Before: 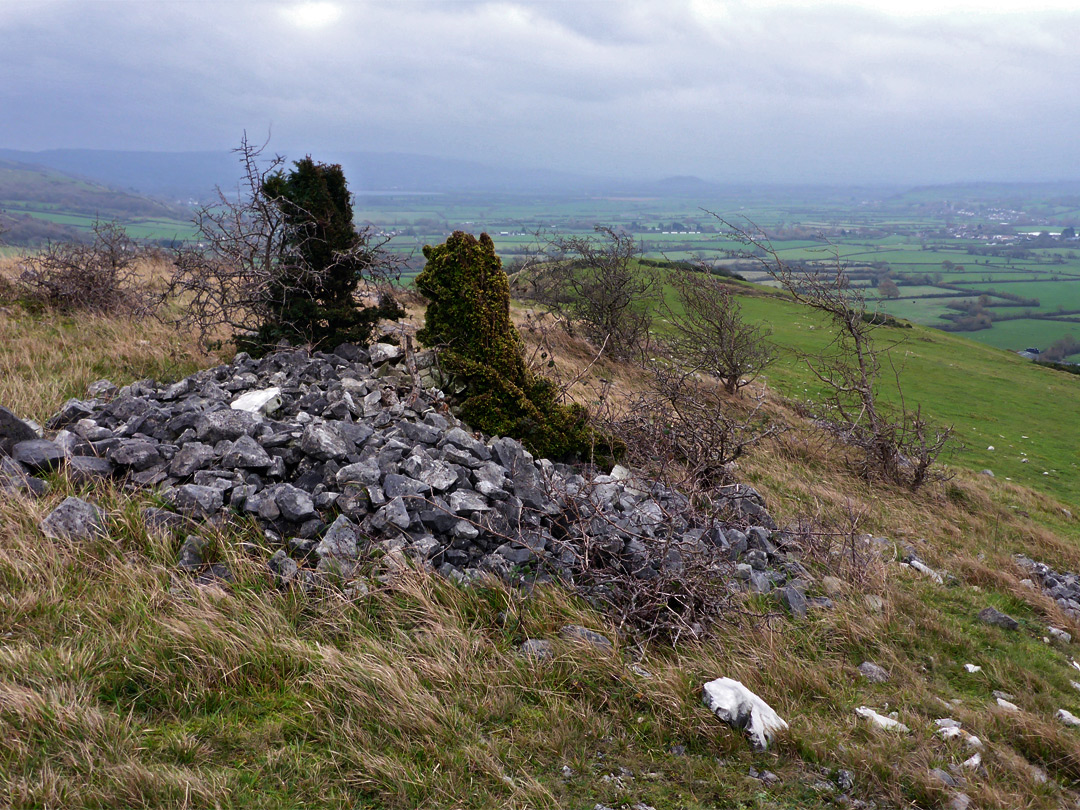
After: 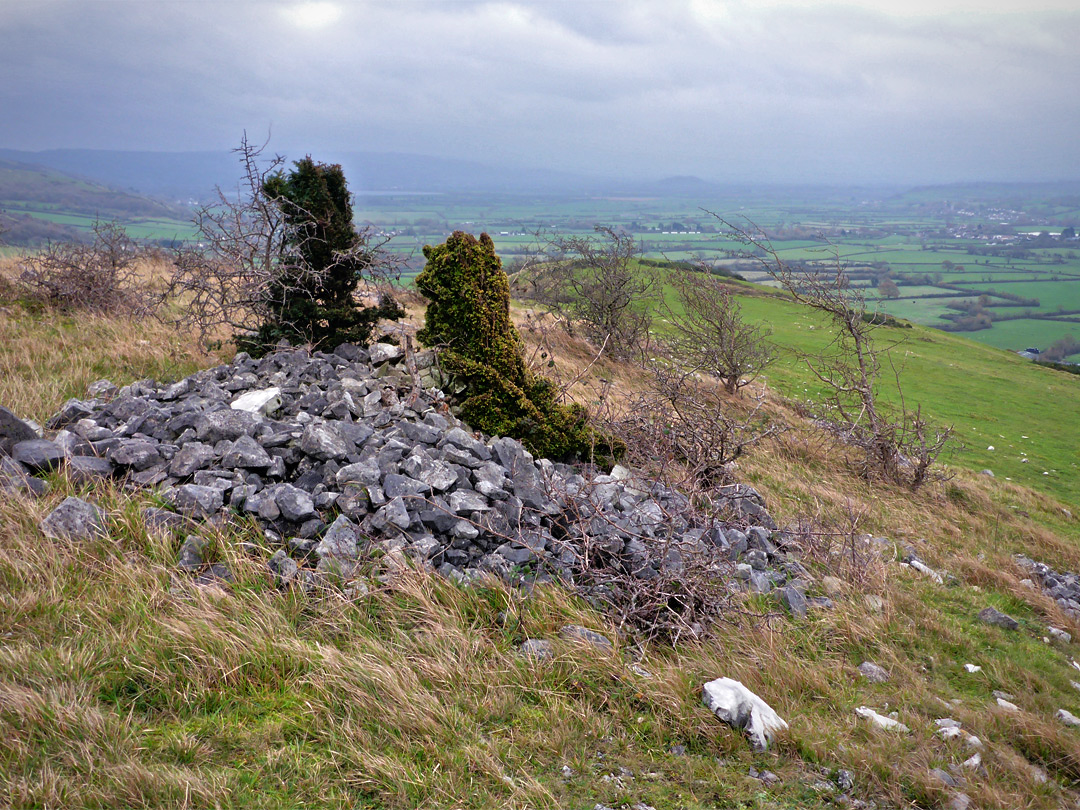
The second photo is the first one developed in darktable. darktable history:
vignetting: fall-off start 74.01%, brightness -0.37, saturation 0.014
tone equalizer: -7 EV 0.155 EV, -6 EV 0.584 EV, -5 EV 1.15 EV, -4 EV 1.33 EV, -3 EV 1.12 EV, -2 EV 0.6 EV, -1 EV 0.166 EV
